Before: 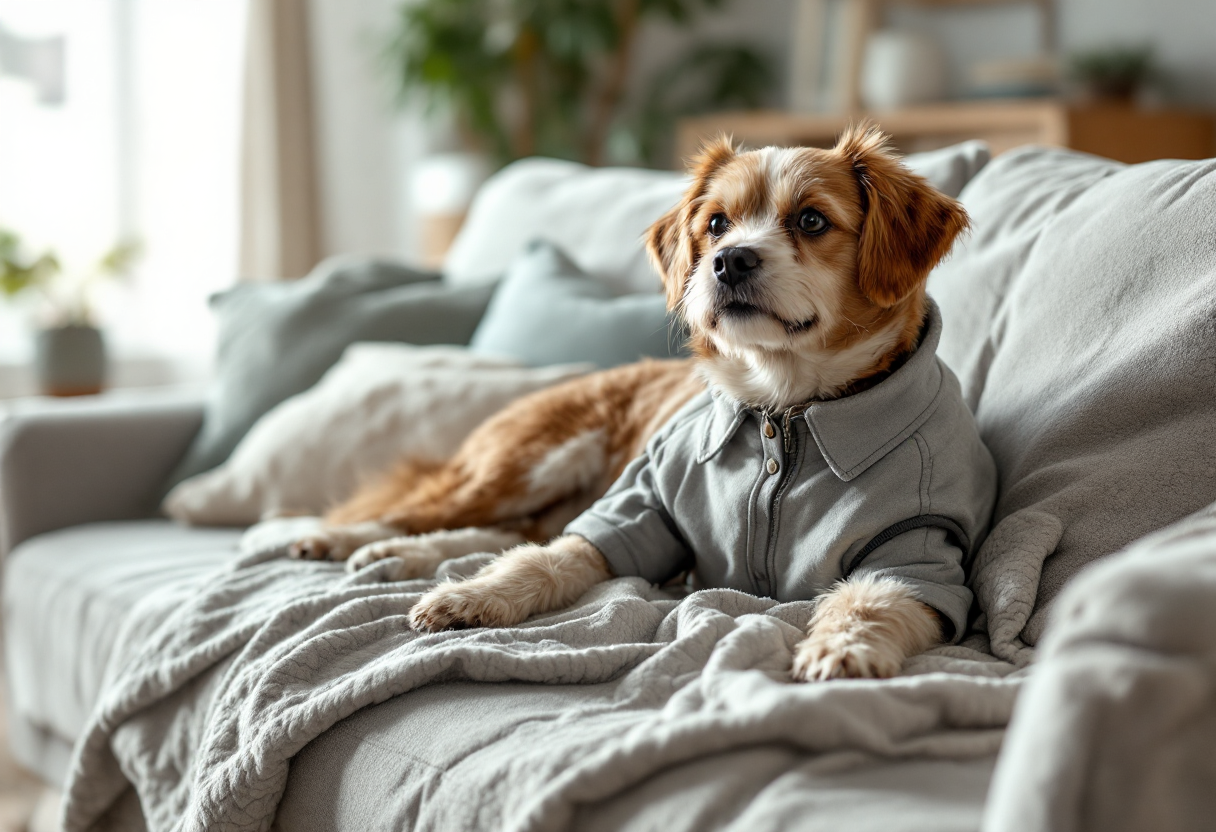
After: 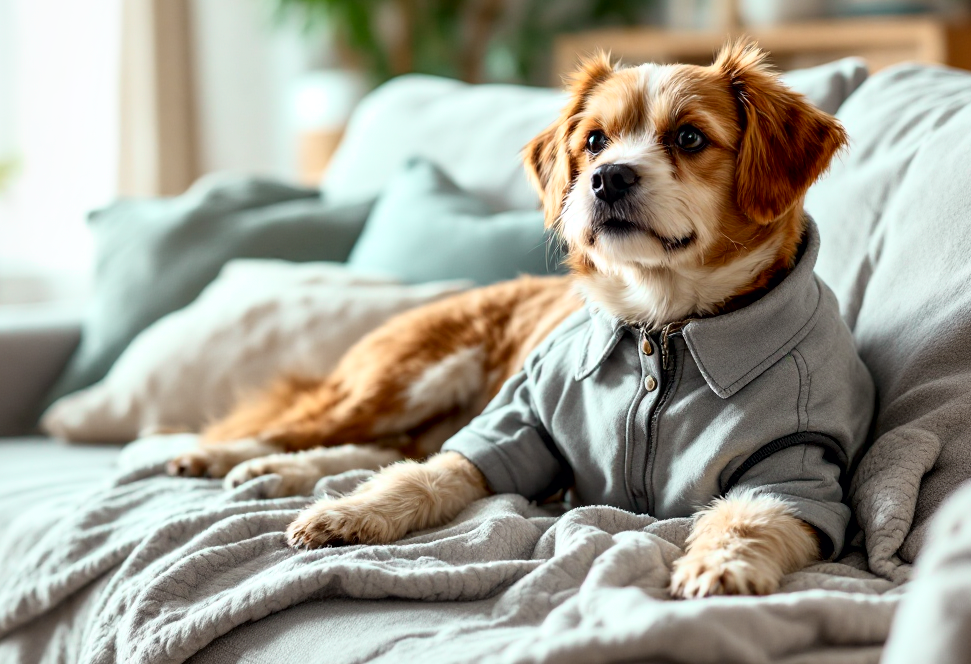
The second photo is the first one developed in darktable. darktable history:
tone curve: curves: ch0 [(0, 0) (0.051, 0.03) (0.096, 0.071) (0.243, 0.246) (0.461, 0.515) (0.605, 0.692) (0.761, 0.85) (0.881, 0.933) (1, 0.984)]; ch1 [(0, 0) (0.1, 0.038) (0.318, 0.243) (0.431, 0.384) (0.488, 0.475) (0.499, 0.499) (0.534, 0.546) (0.567, 0.592) (0.601, 0.632) (0.734, 0.809) (1, 1)]; ch2 [(0, 0) (0.297, 0.257) (0.414, 0.379) (0.453, 0.45) (0.479, 0.483) (0.504, 0.499) (0.52, 0.519) (0.541, 0.554) (0.614, 0.652) (0.817, 0.874) (1, 1)], color space Lab, independent channels, preserve colors none
crop and rotate: left 10.071%, top 10.071%, right 10.02%, bottom 10.02%
local contrast: mode bilateral grid, contrast 25, coarseness 50, detail 123%, midtone range 0.2
